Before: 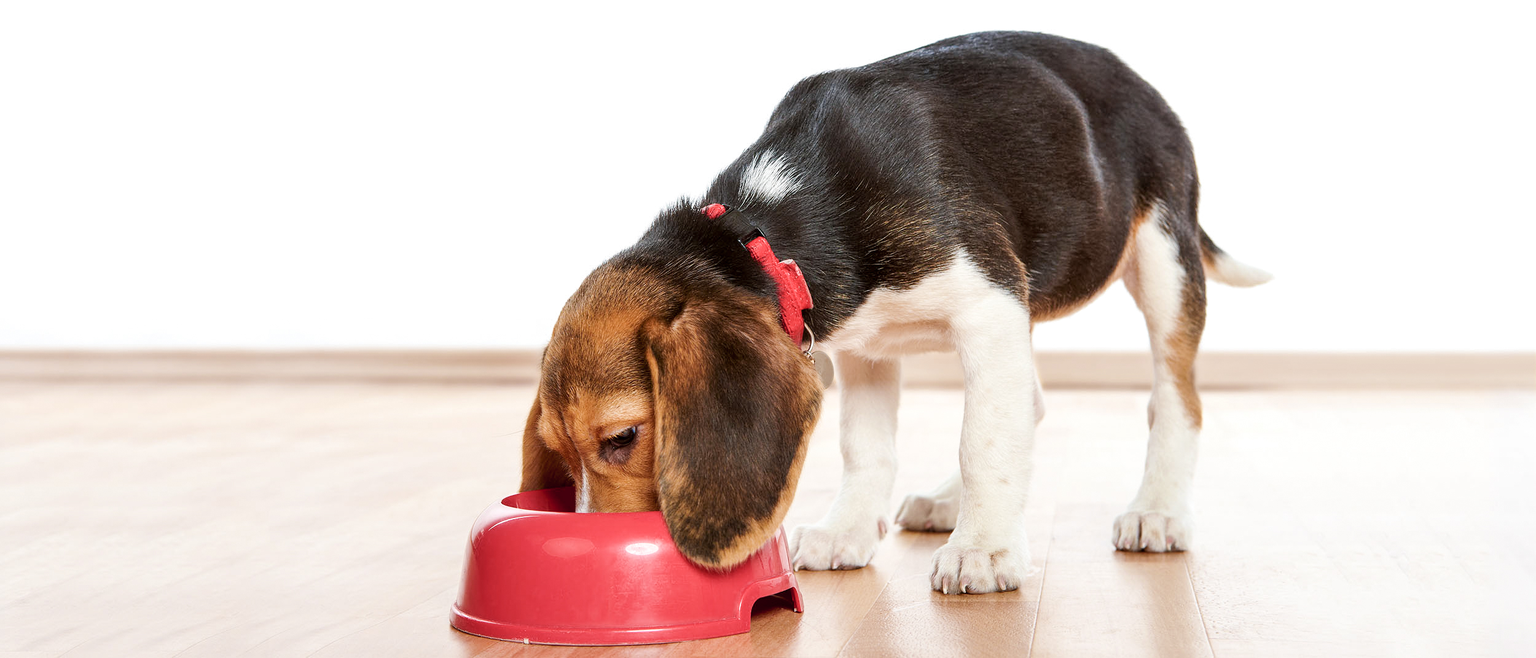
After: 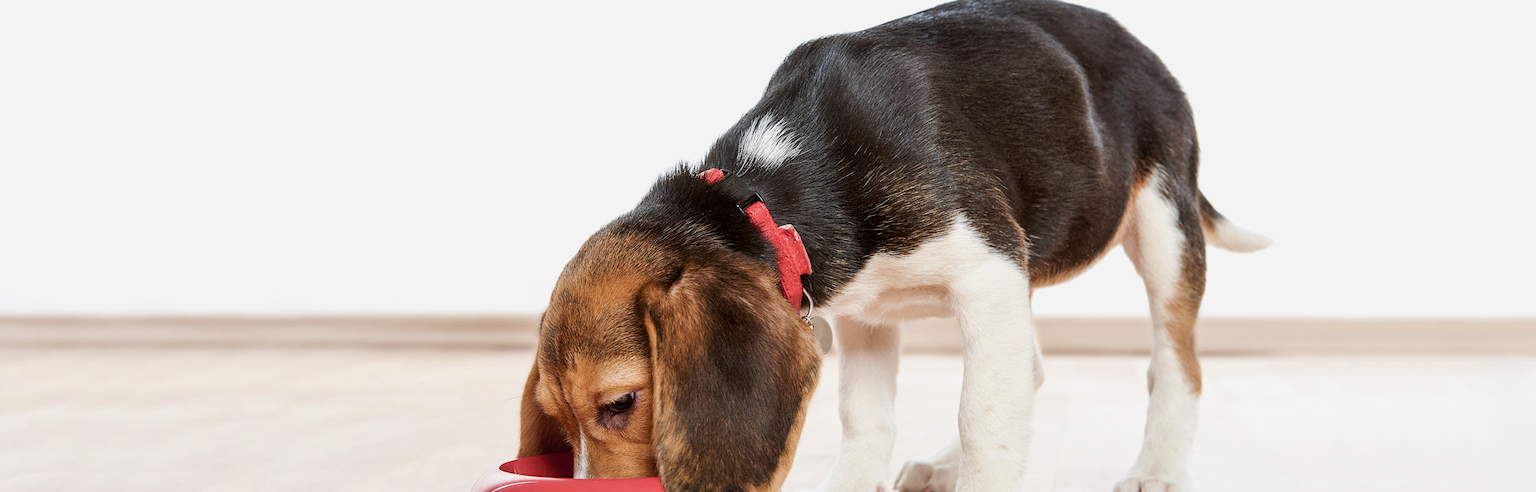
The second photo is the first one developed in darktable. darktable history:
contrast brightness saturation: saturation -0.085
exposure: exposure -0.153 EV, compensate highlight preservation false
crop: left 0.241%, top 5.476%, bottom 19.87%
